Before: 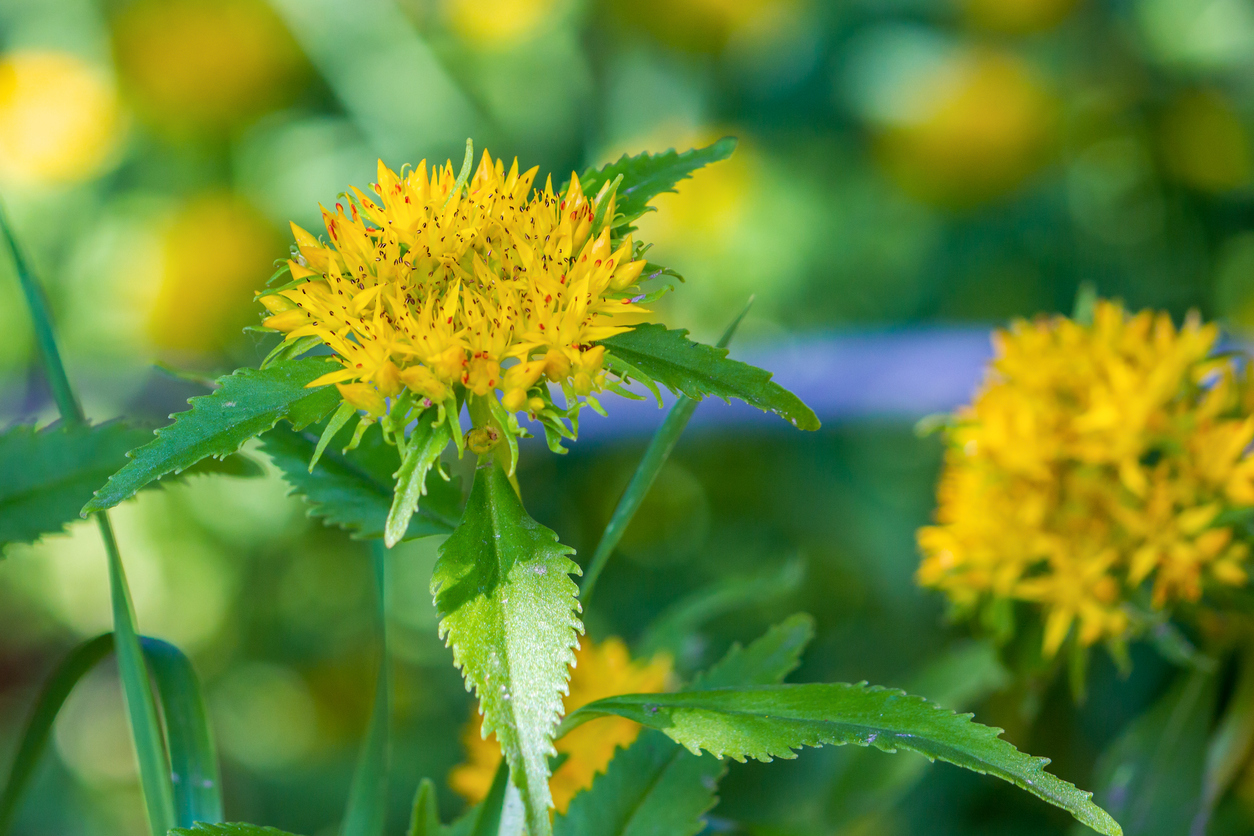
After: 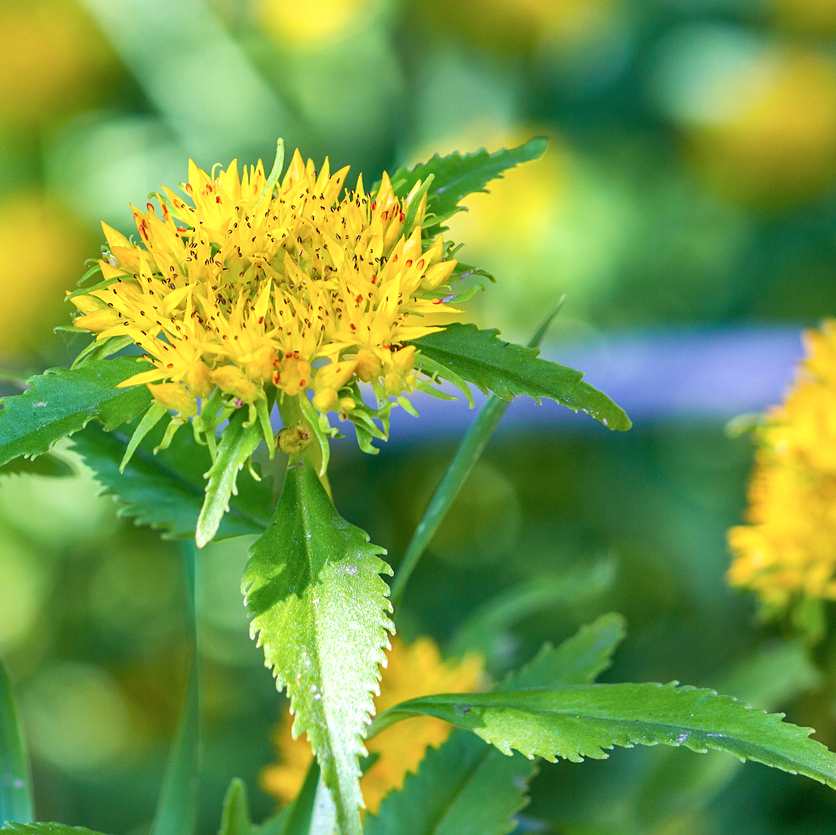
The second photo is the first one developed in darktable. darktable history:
crop and rotate: left 15.117%, right 18.156%
local contrast: mode bilateral grid, contrast 20, coarseness 49, detail 119%, midtone range 0.2
shadows and highlights: radius 110.33, shadows 50.84, white point adjustment 9, highlights -5.02, highlights color adjustment 32.22%, soften with gaussian
sharpen: amount 0.209
